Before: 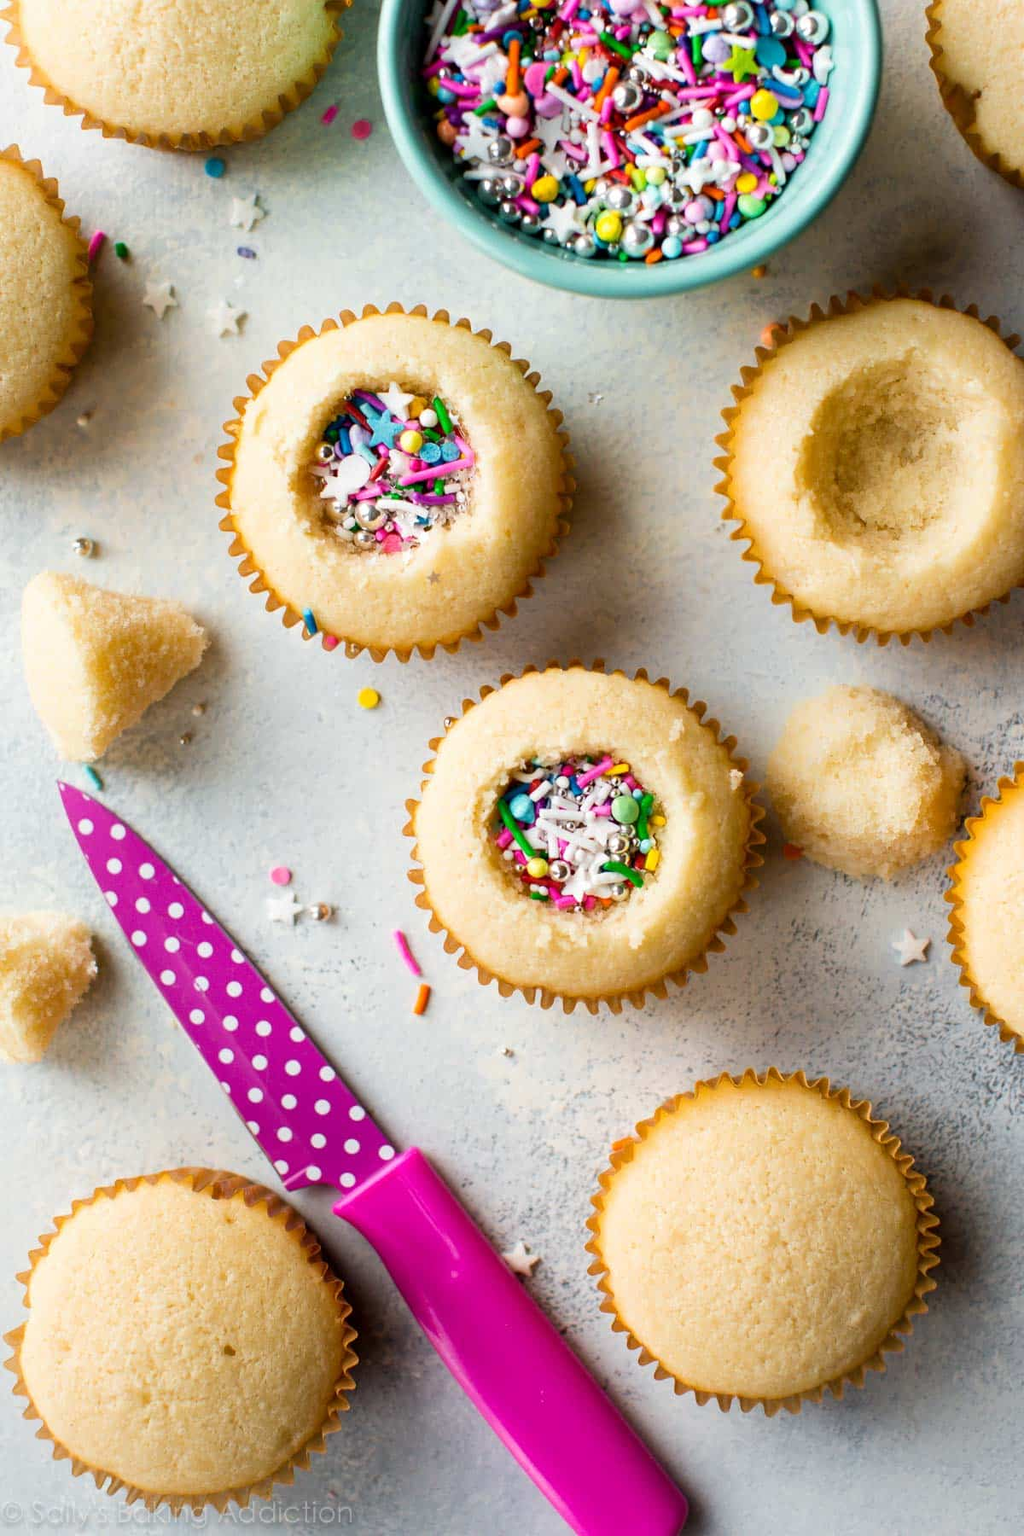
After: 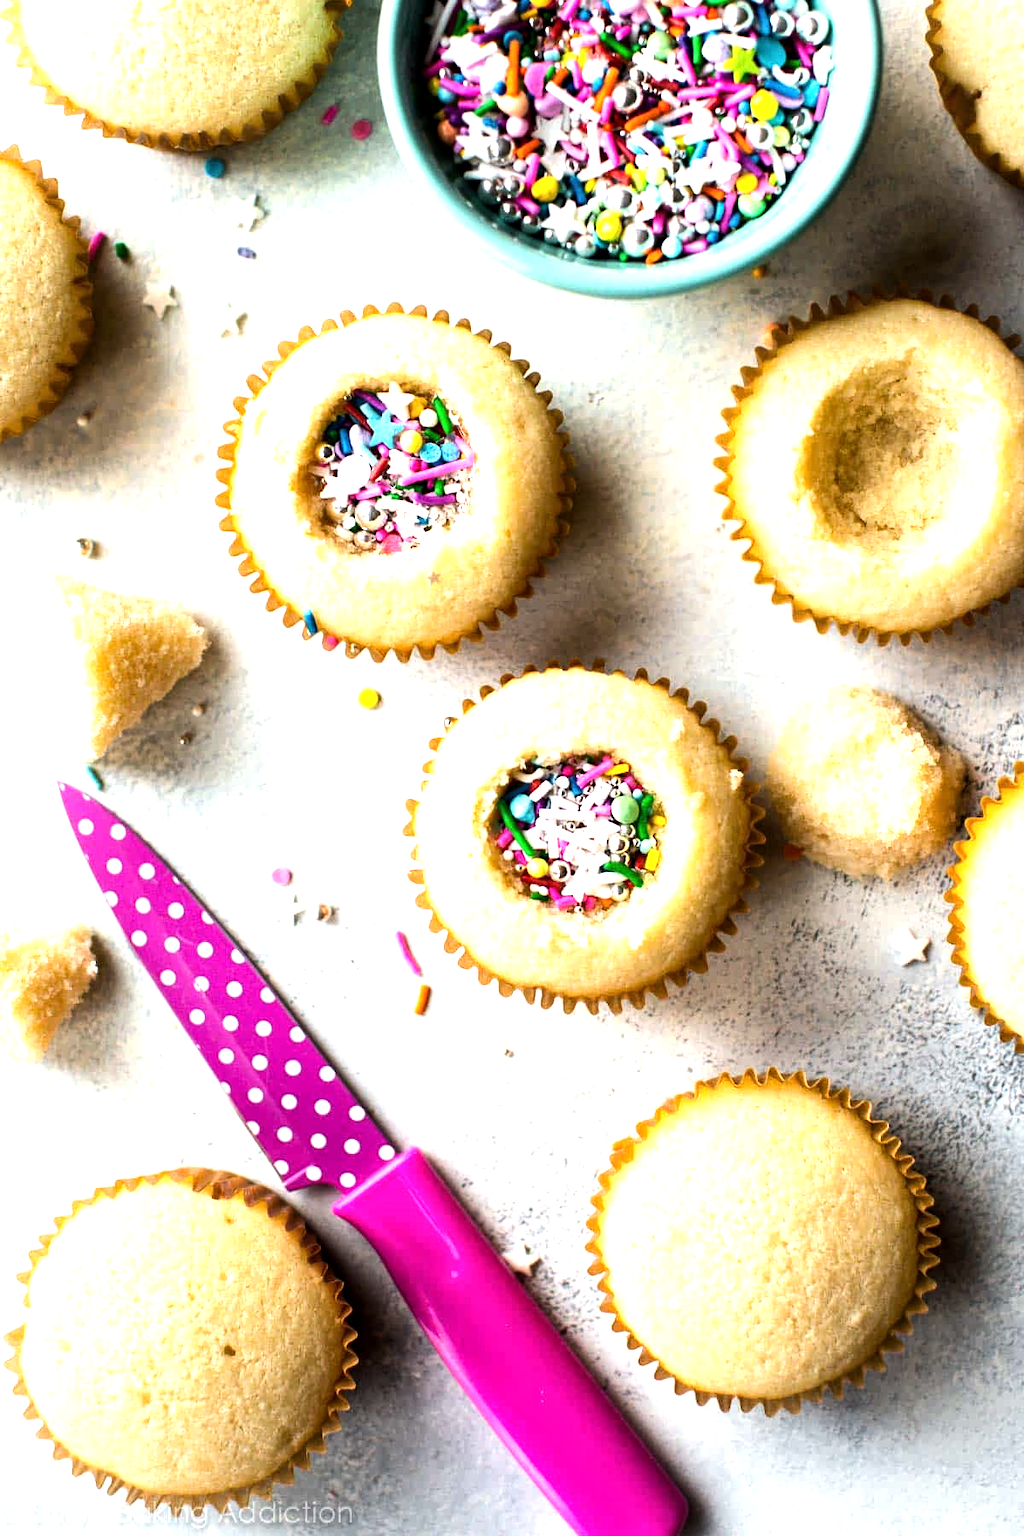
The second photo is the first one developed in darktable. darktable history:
local contrast: highlights 102%, shadows 98%, detail 119%, midtone range 0.2
tone equalizer: -8 EV -1.12 EV, -7 EV -1.05 EV, -6 EV -0.869 EV, -5 EV -0.581 EV, -3 EV 0.544 EV, -2 EV 0.894 EV, -1 EV 1 EV, +0 EV 1.07 EV, edges refinement/feathering 500, mask exposure compensation -1.57 EV, preserve details no
